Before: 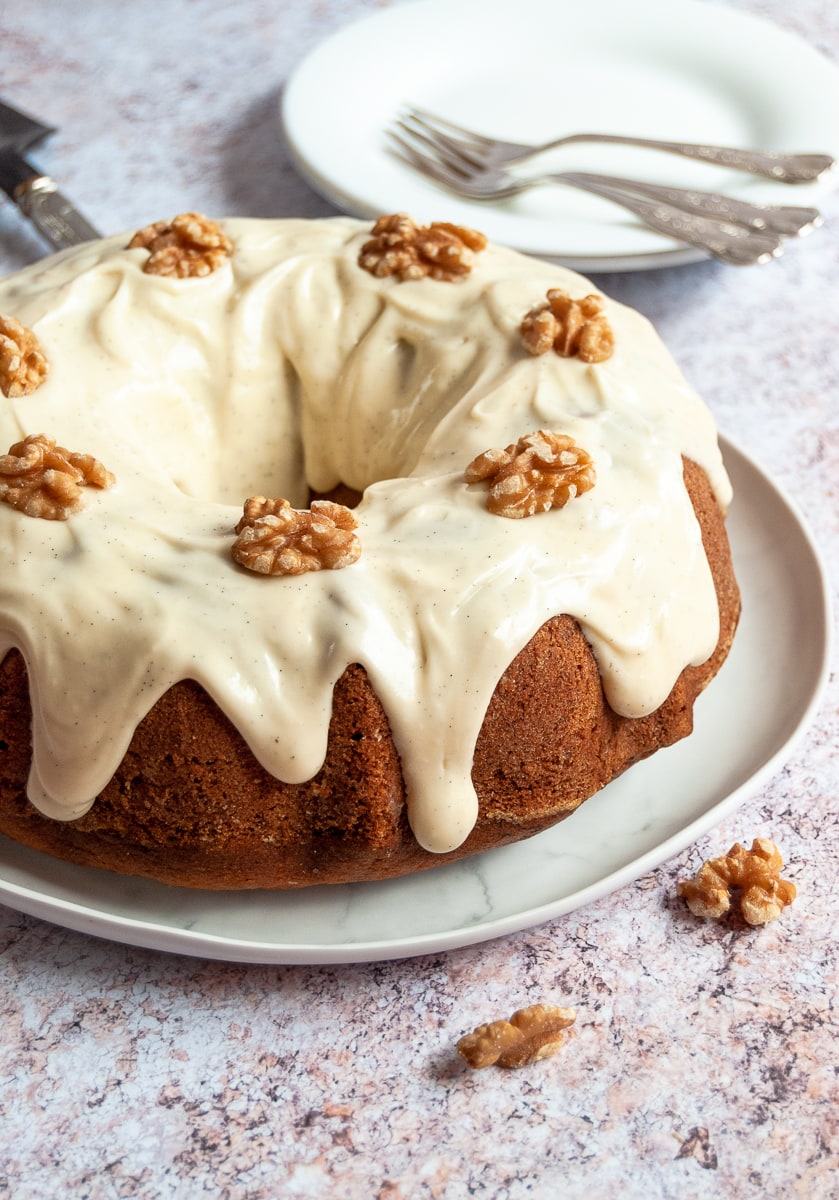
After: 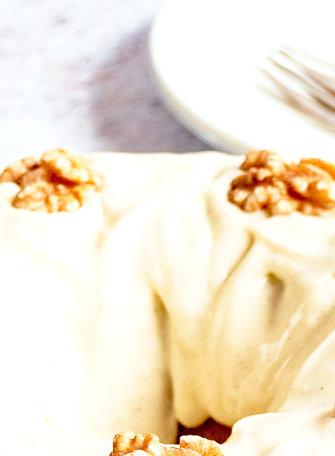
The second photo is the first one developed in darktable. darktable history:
crop: left 15.724%, top 5.446%, right 44.301%, bottom 56.535%
base curve: curves: ch0 [(0, 0) (0.005, 0.002) (0.15, 0.3) (0.4, 0.7) (0.75, 0.95) (1, 1)], fusion 1, preserve colors none
velvia: on, module defaults
